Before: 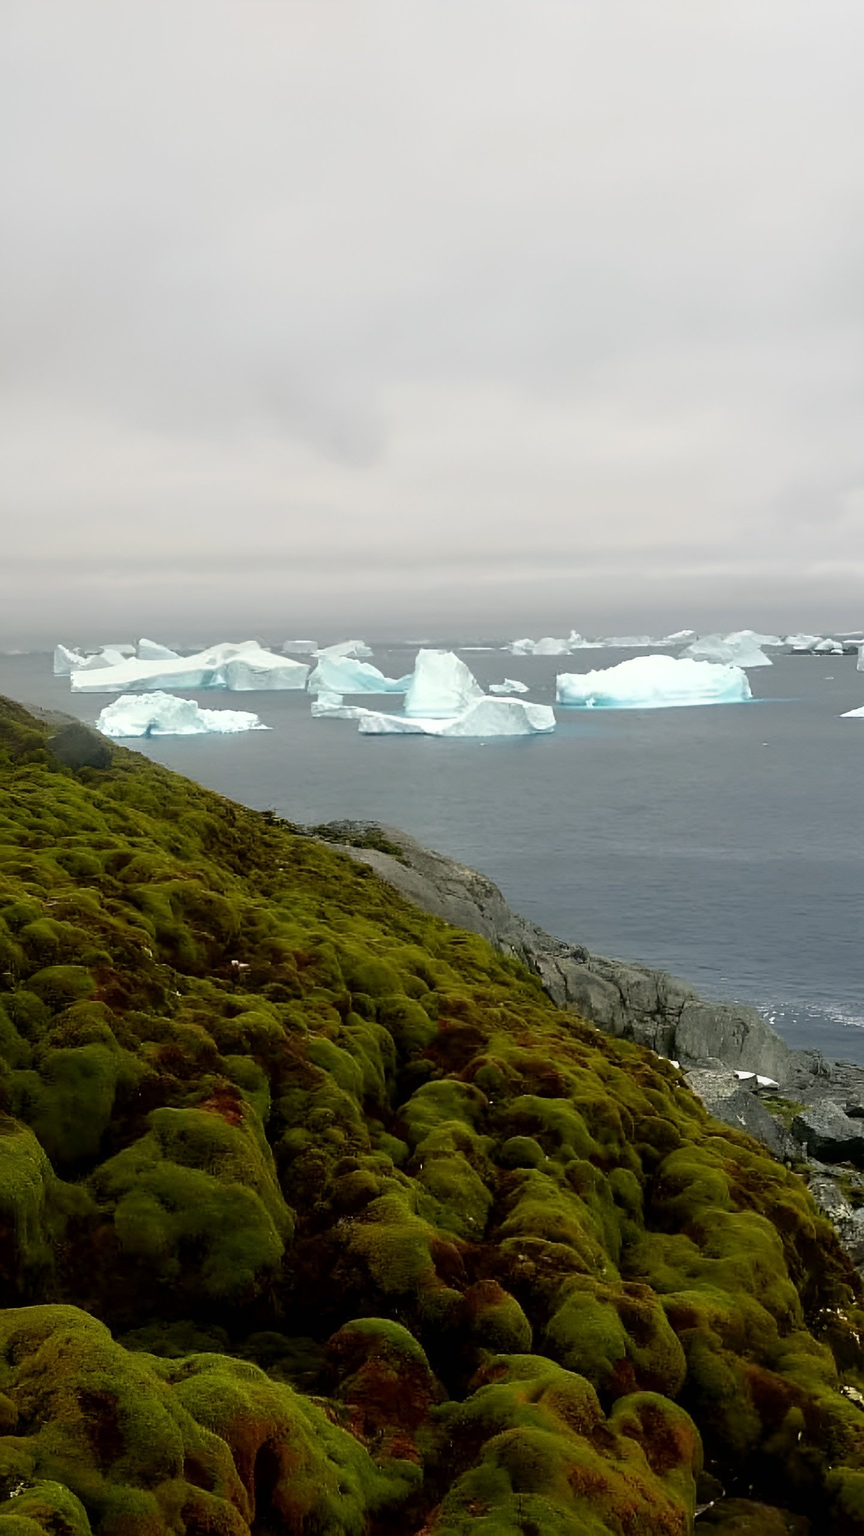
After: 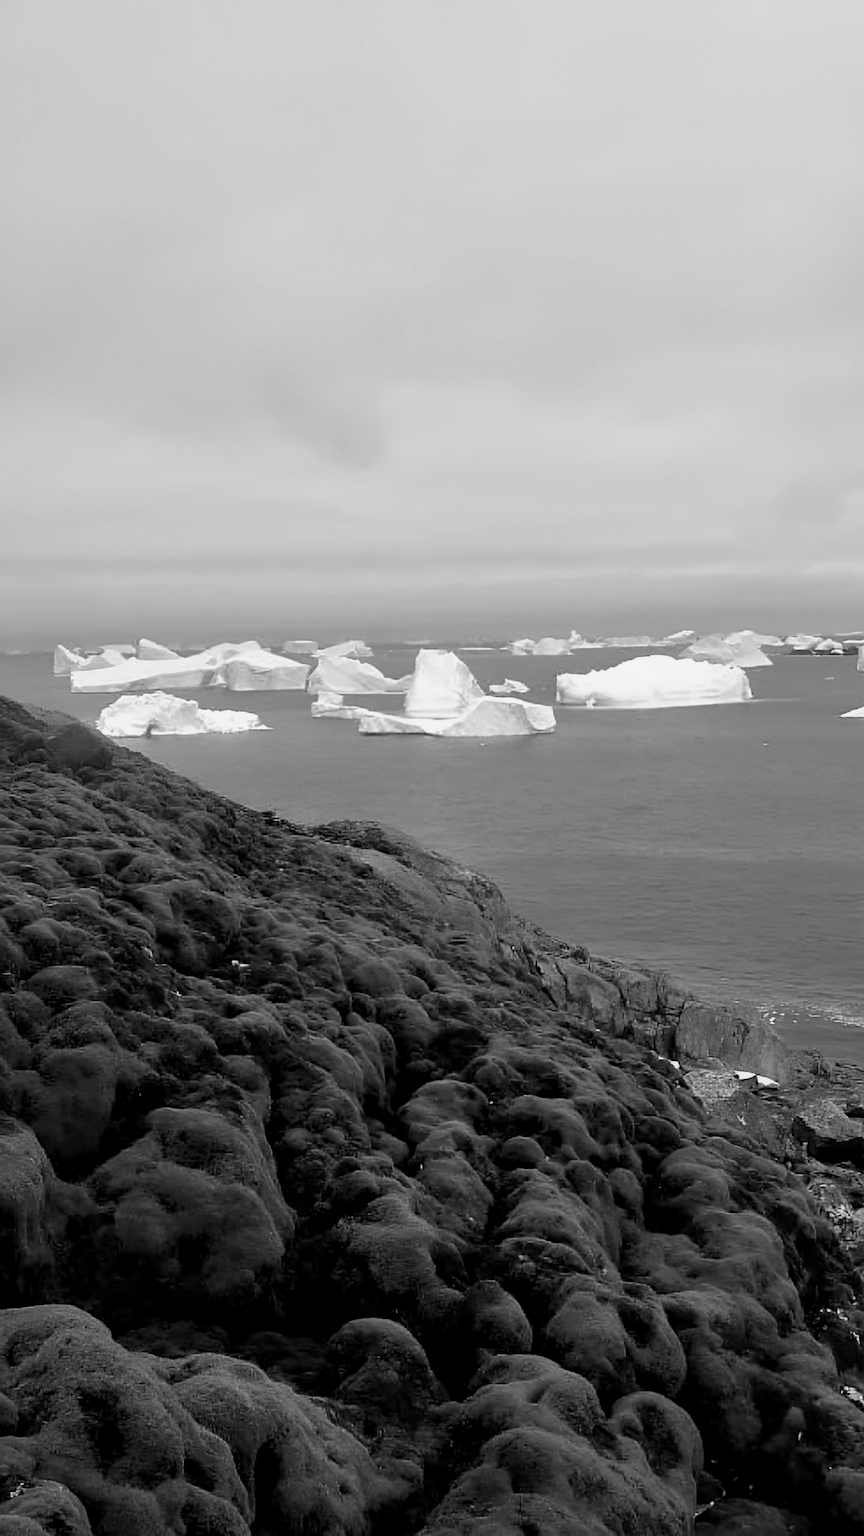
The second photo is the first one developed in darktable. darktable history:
monochrome: a 30.25, b 92.03
local contrast: mode bilateral grid, contrast 20, coarseness 50, detail 120%, midtone range 0.2
